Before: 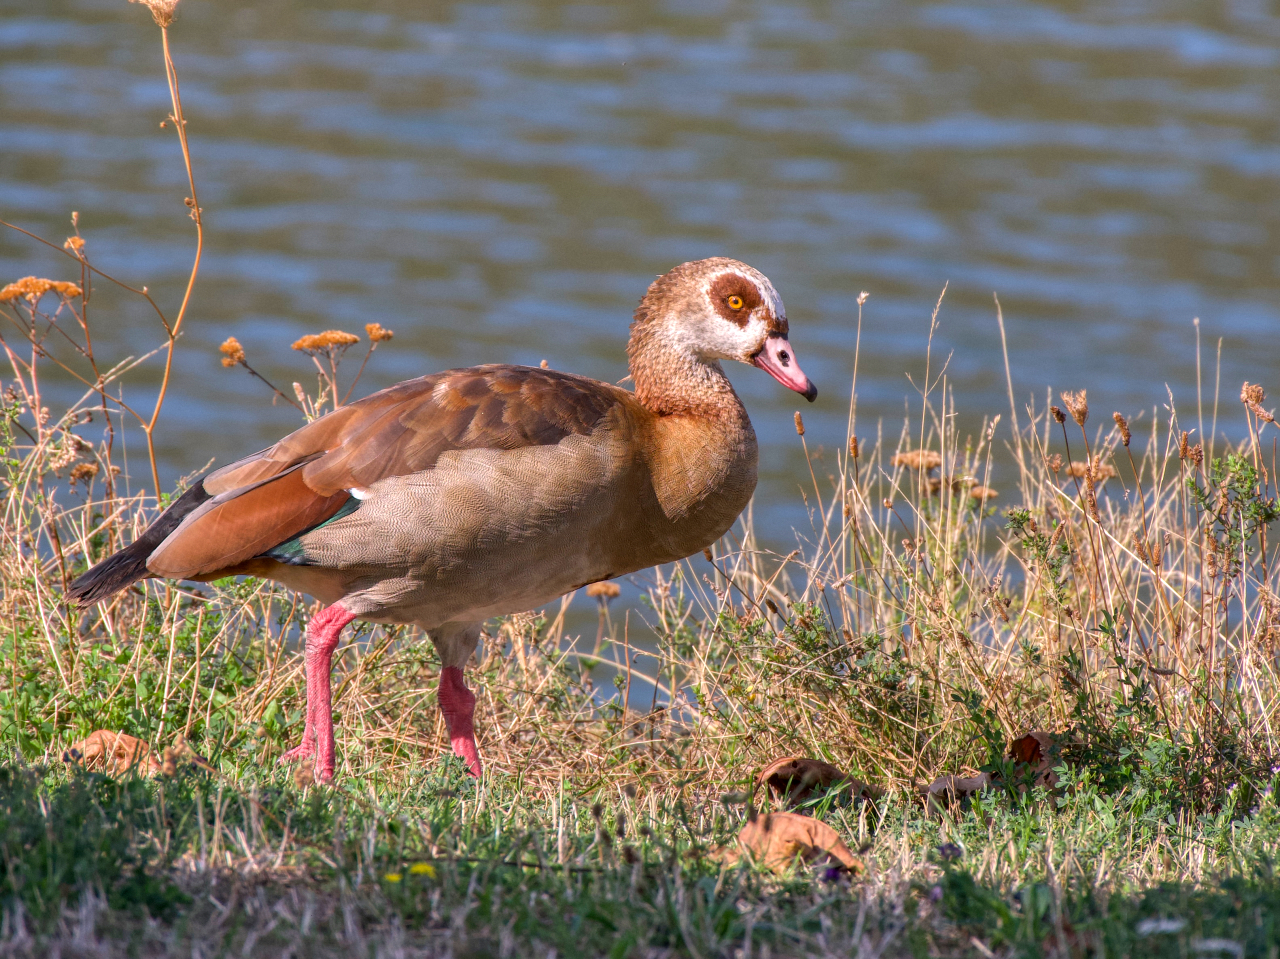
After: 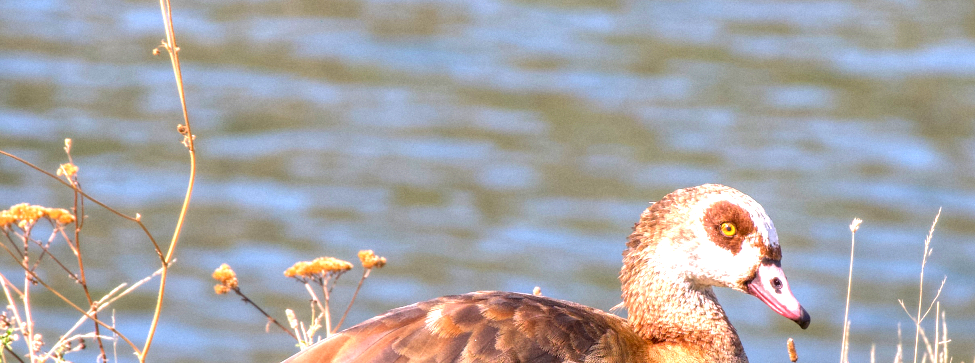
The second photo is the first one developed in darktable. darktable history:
exposure: black level correction 0, exposure 1.104 EV, compensate exposure bias true, compensate highlight preservation false
local contrast: detail 130%
crop: left 0.552%, top 7.639%, right 23.266%, bottom 54.423%
